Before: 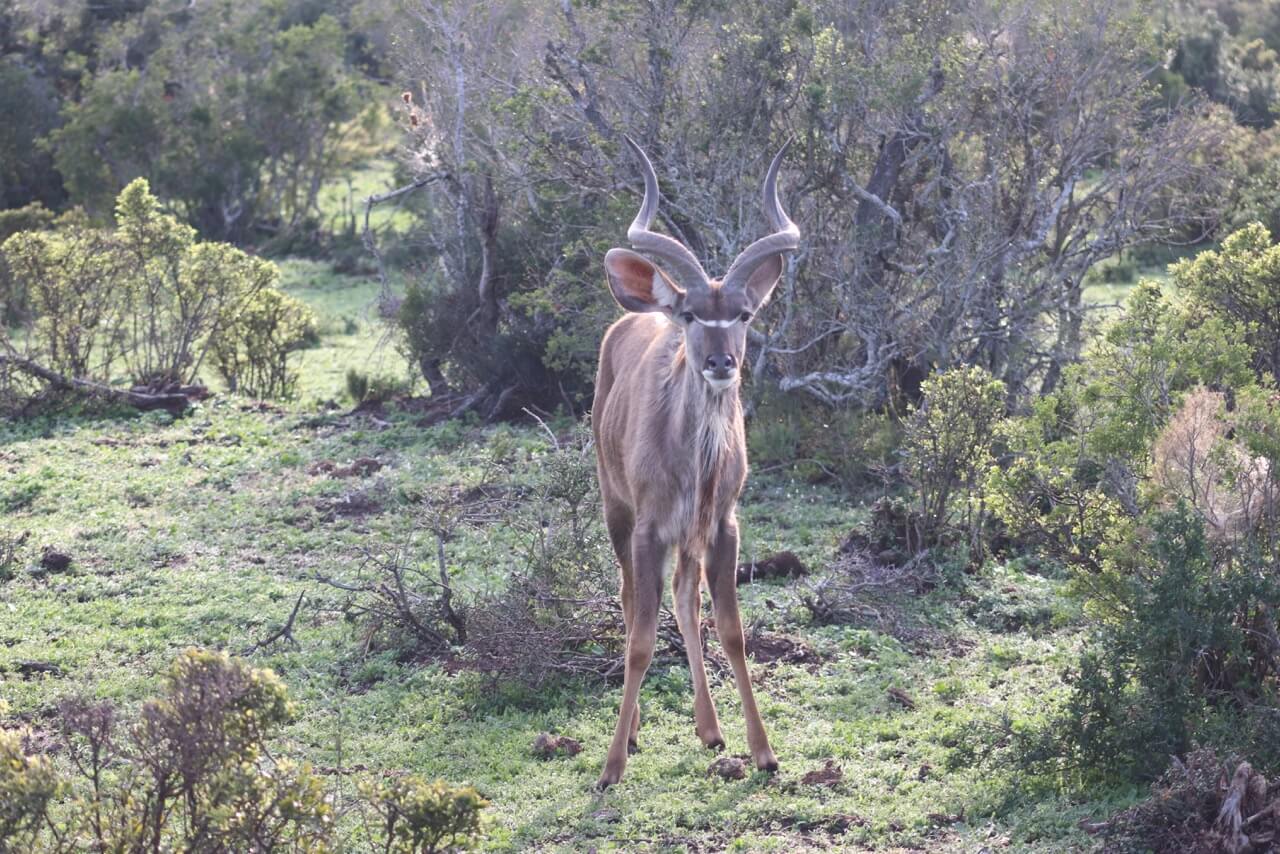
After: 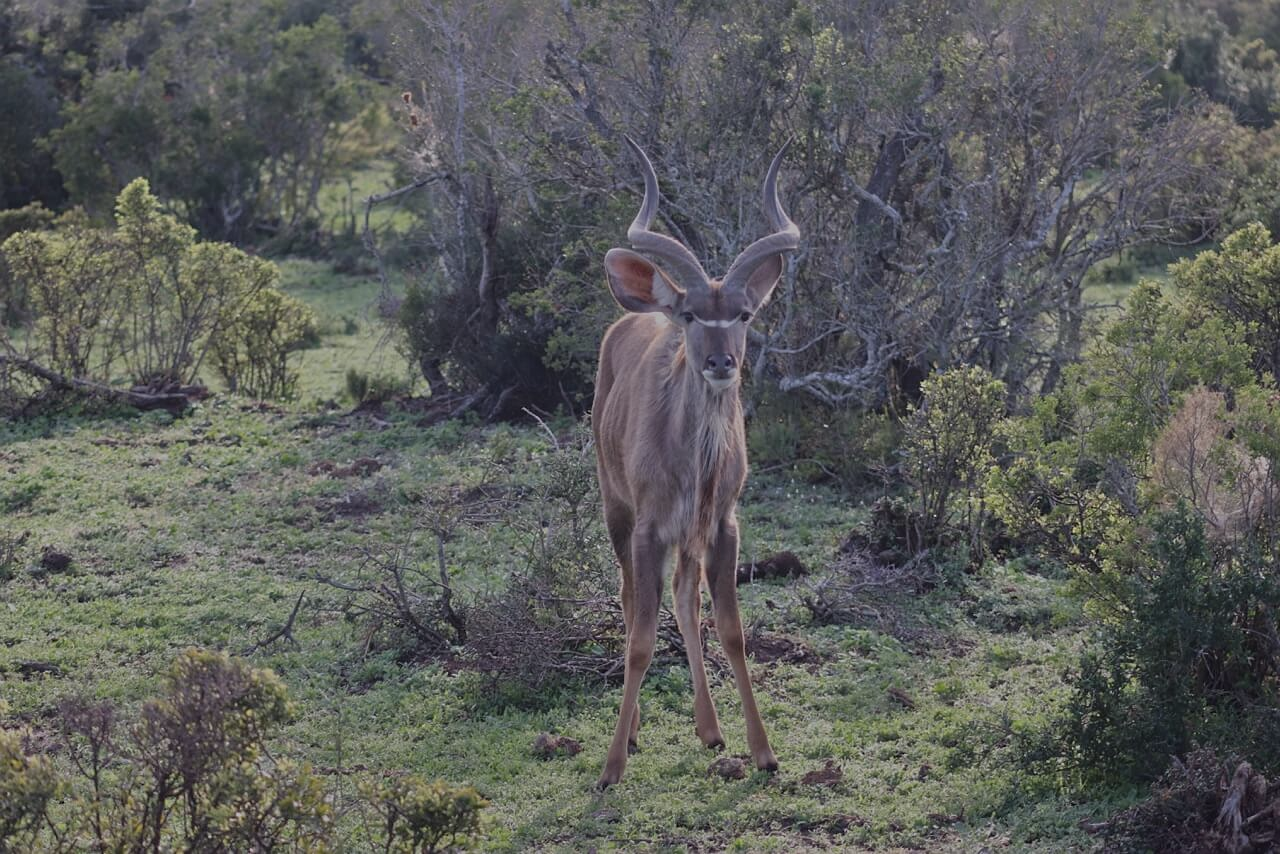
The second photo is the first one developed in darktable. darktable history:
exposure: exposure 0.74 EV, compensate highlight preservation false
sharpen: radius 1.272, amount 0.305, threshold 0
tone equalizer: -8 EV -2 EV, -7 EV -2 EV, -6 EV -2 EV, -5 EV -2 EV, -4 EV -2 EV, -3 EV -2 EV, -2 EV -2 EV, -1 EV -1.63 EV, +0 EV -2 EV
